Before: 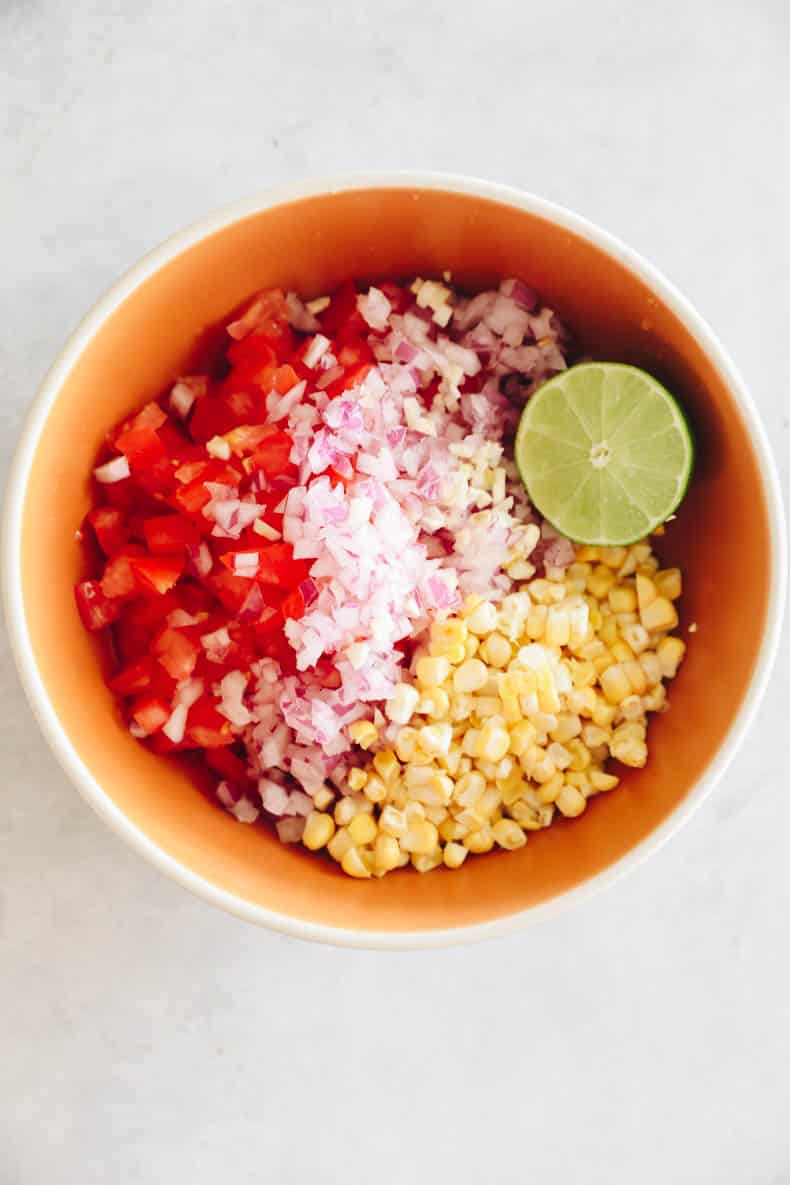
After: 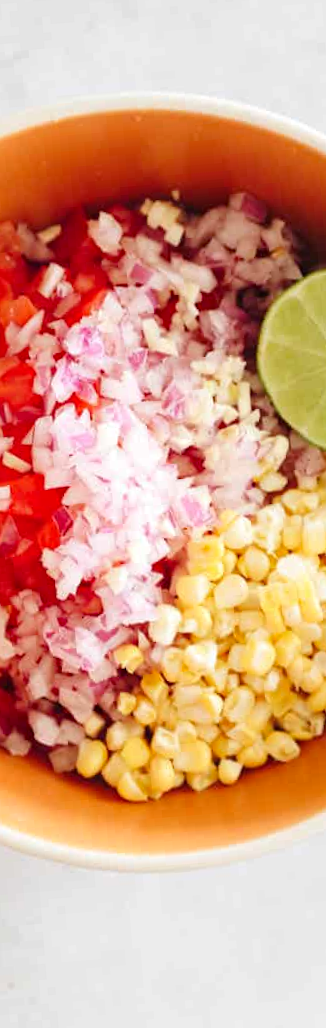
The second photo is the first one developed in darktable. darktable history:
crop: left 31.229%, right 27.105%
white balance: red 1, blue 1
haze removal: compatibility mode true, adaptive false
rotate and perspective: rotation -4.57°, crop left 0.054, crop right 0.944, crop top 0.087, crop bottom 0.914
shadows and highlights: shadows 12, white point adjustment 1.2, highlights -0.36, soften with gaussian
